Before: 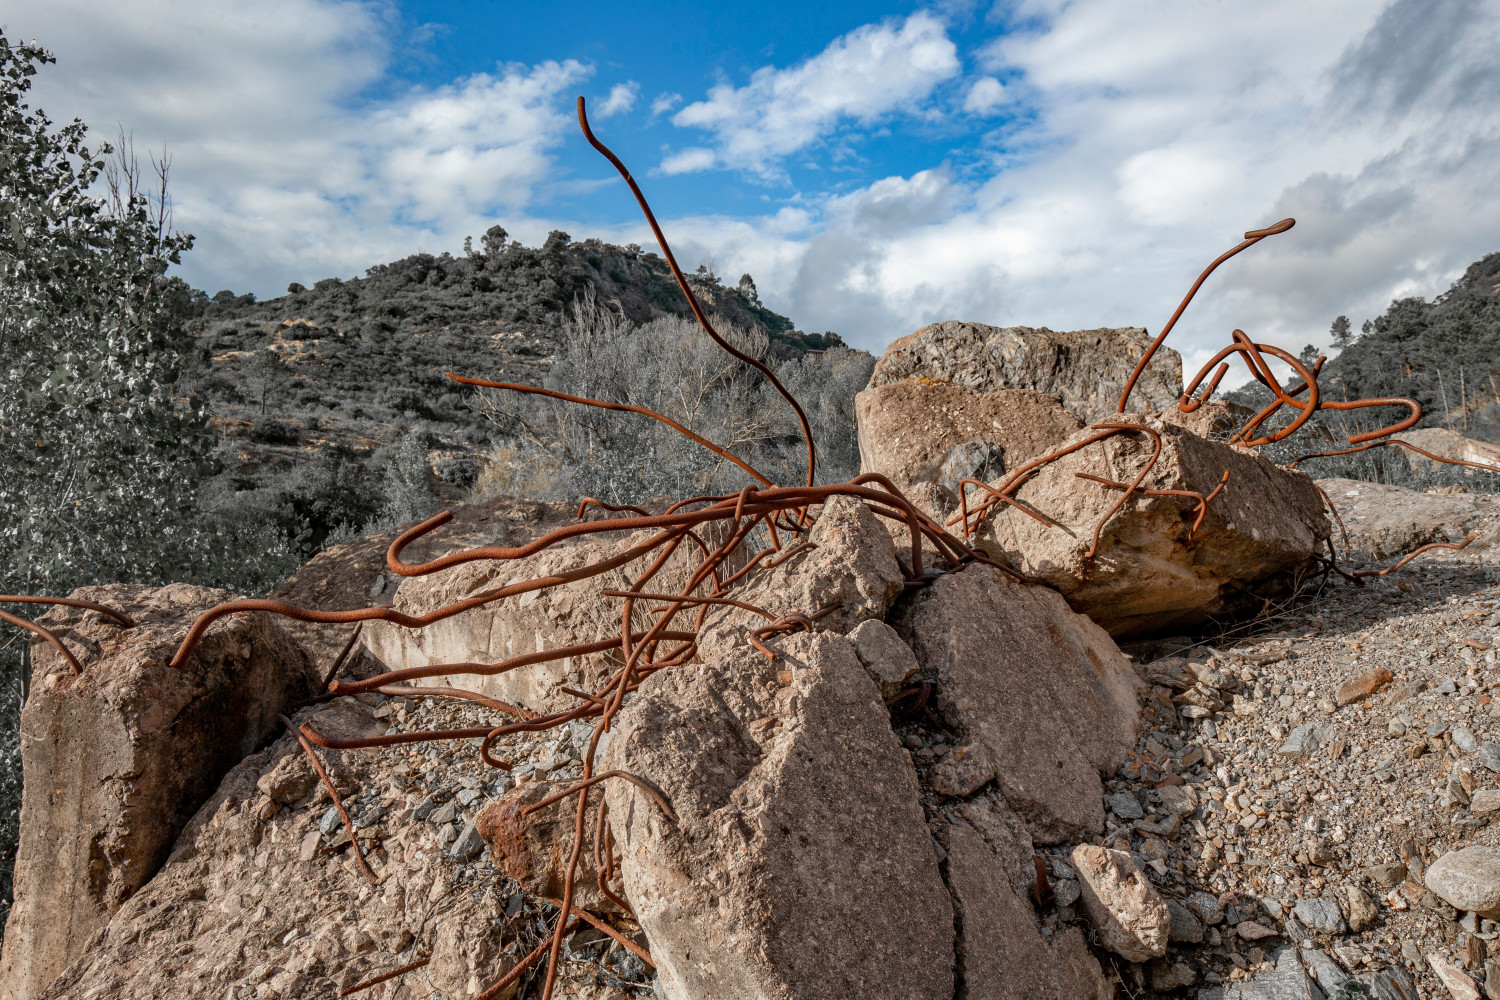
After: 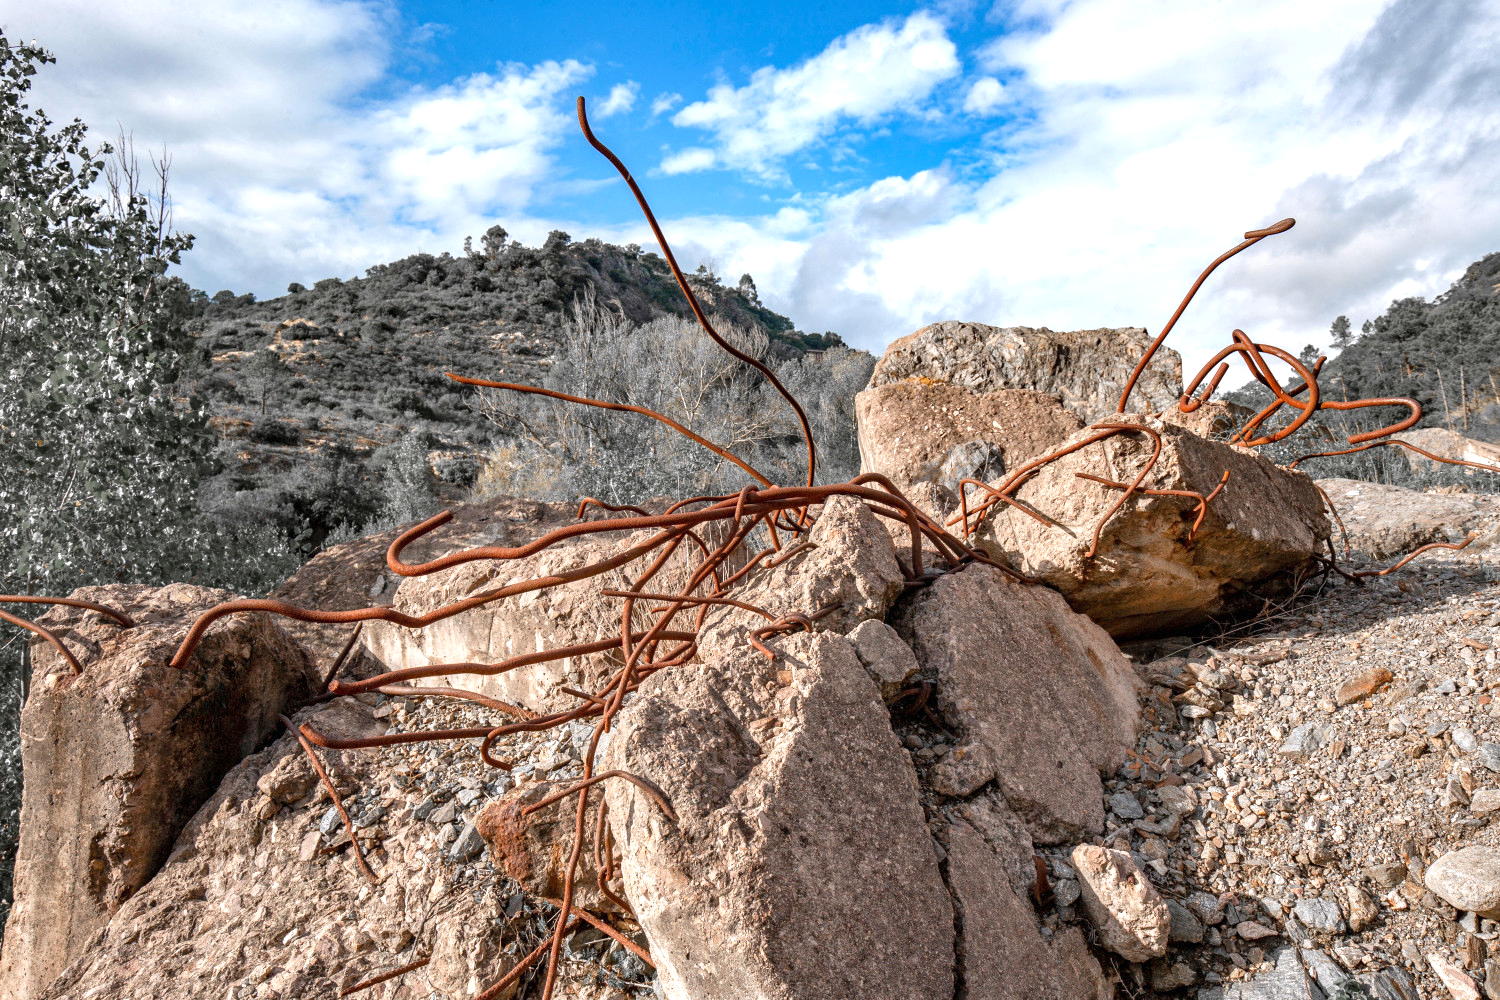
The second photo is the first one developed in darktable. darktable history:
exposure: black level correction 0, exposure 0.7 EV, compensate exposure bias true, compensate highlight preservation false
white balance: red 1.004, blue 1.024
